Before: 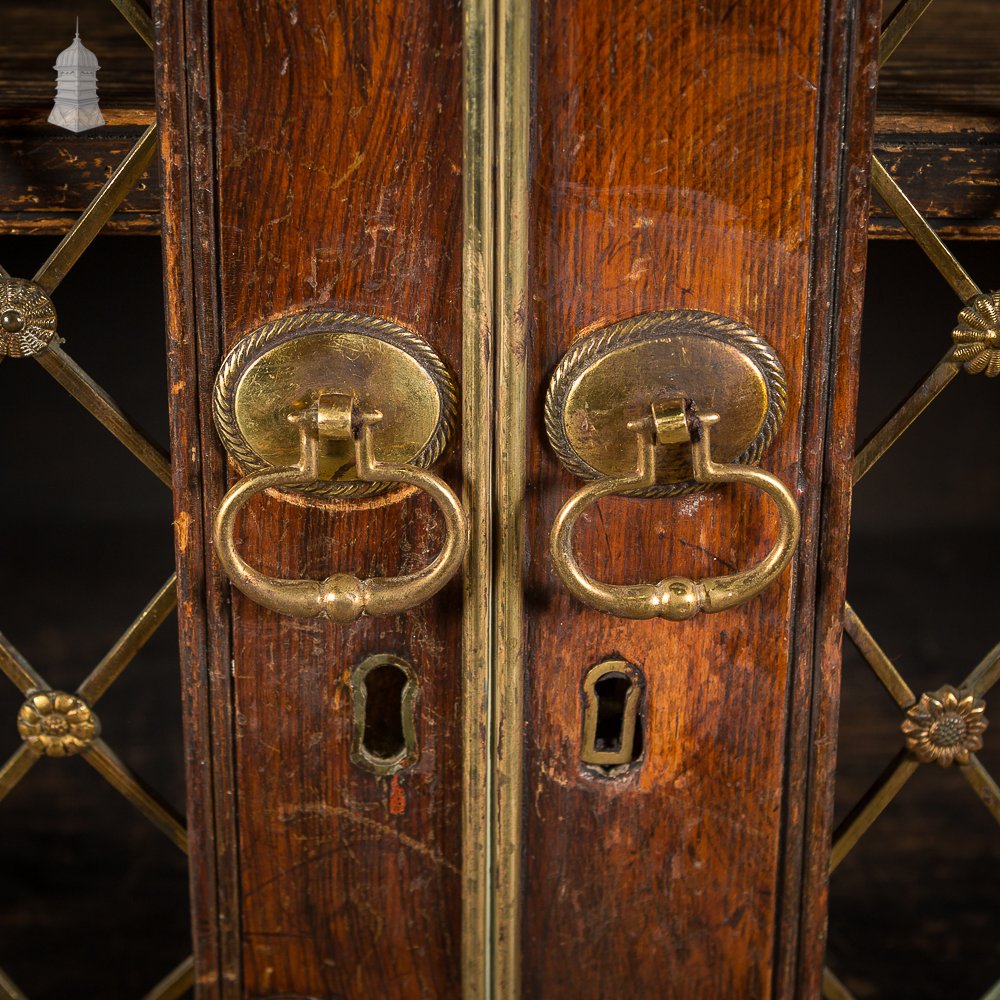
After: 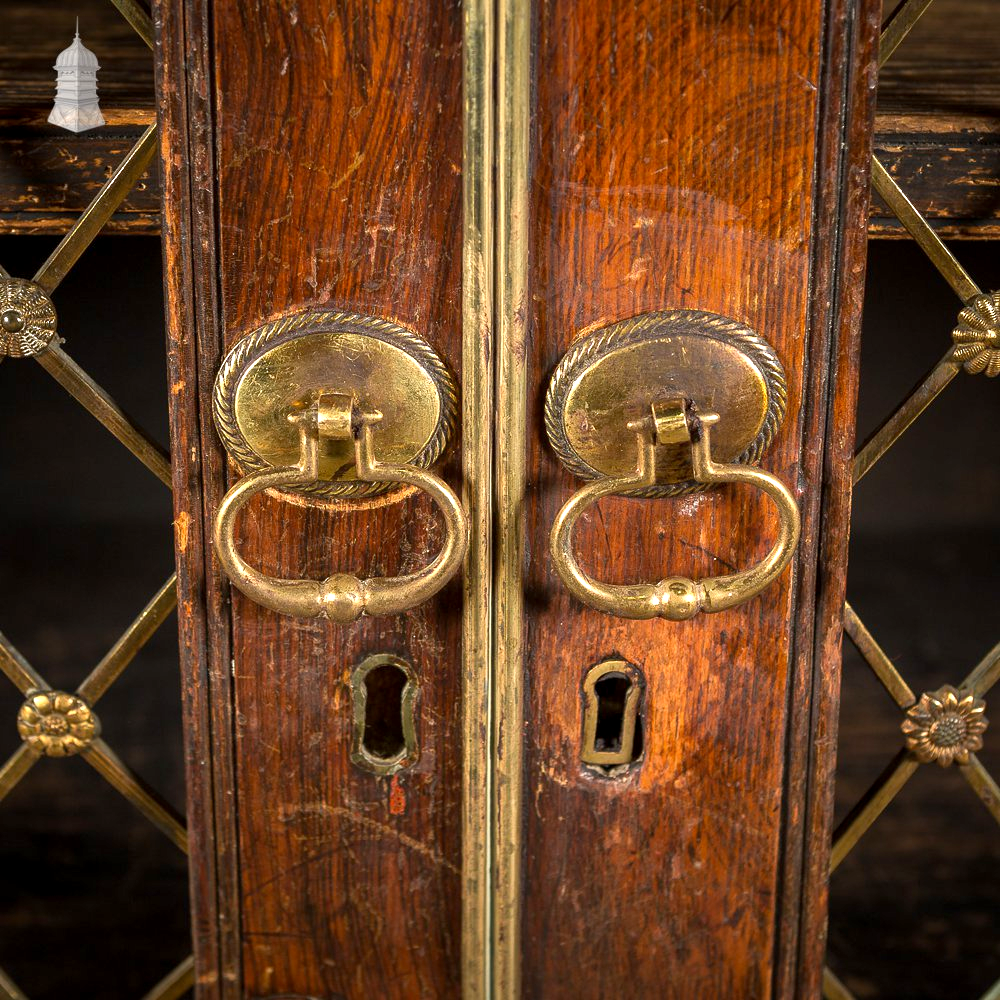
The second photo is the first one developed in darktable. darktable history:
exposure: black level correction 0.002, exposure 0.674 EV, compensate highlight preservation false
